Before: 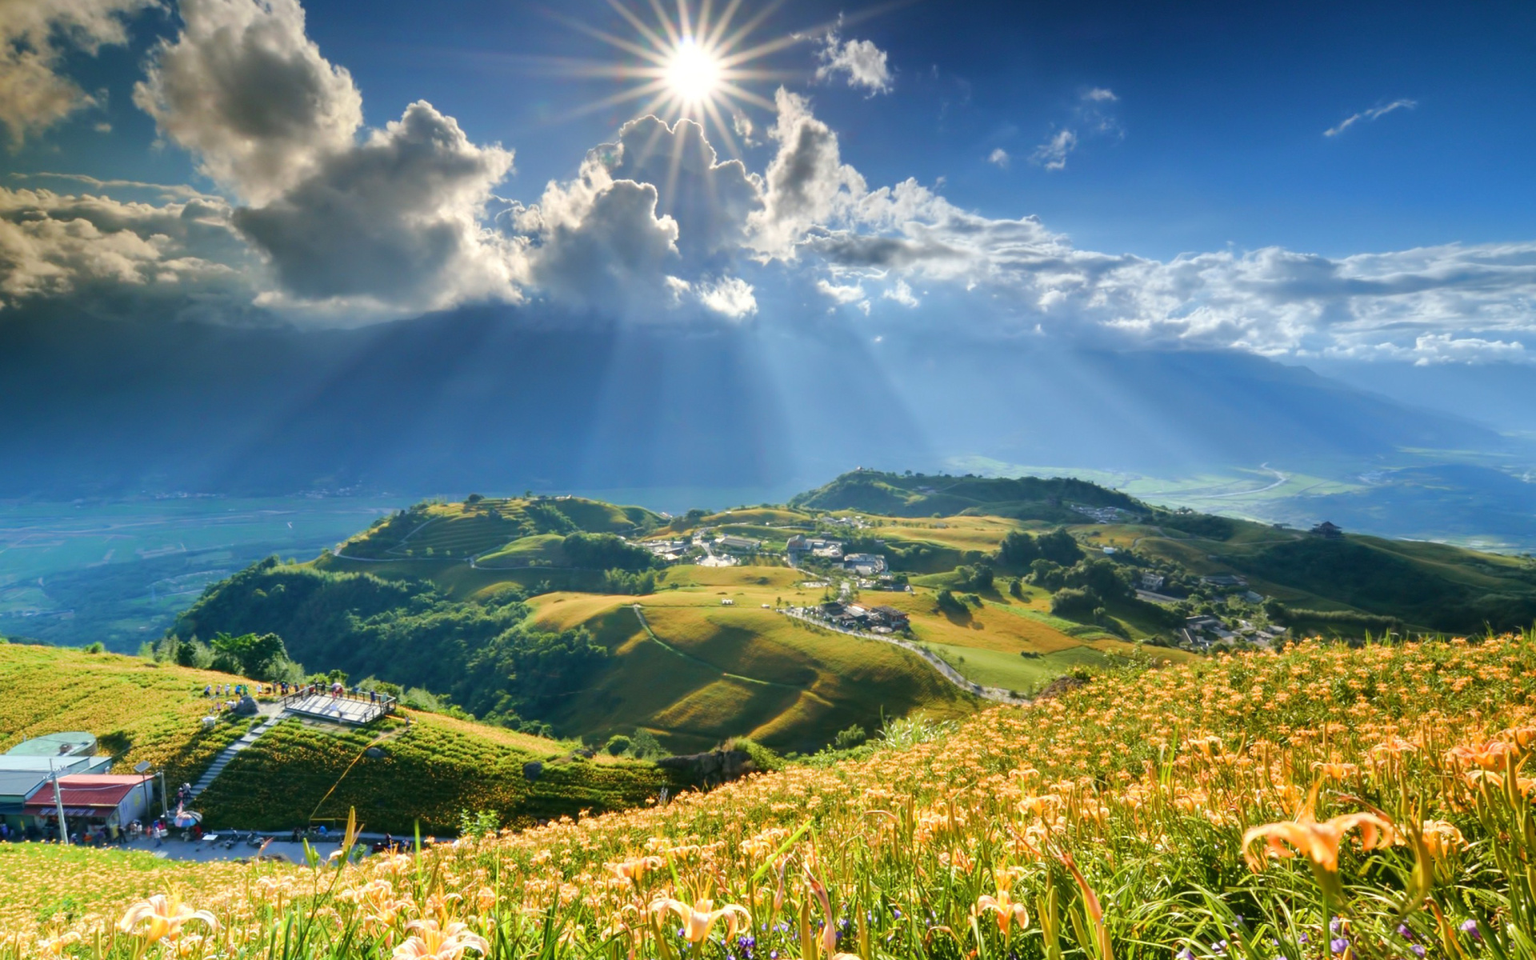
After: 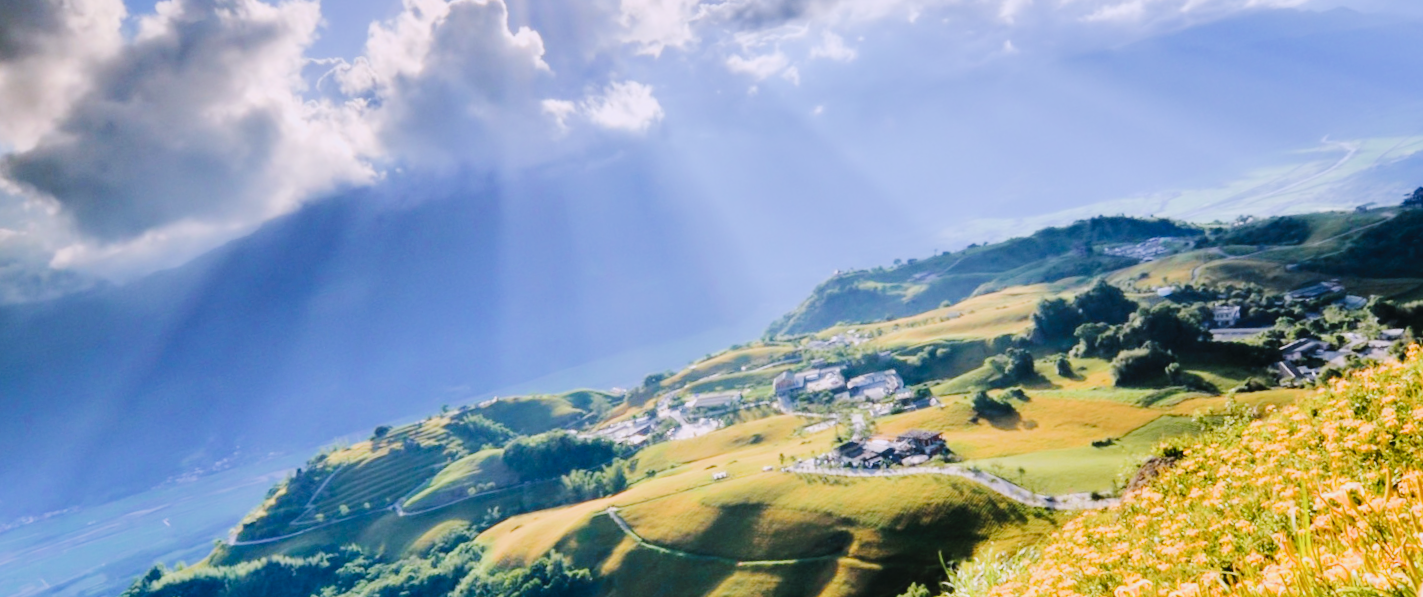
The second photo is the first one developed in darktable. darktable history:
white balance: red 1.042, blue 1.17
exposure: exposure 0.3 EV, compensate highlight preservation false
rotate and perspective: rotation -14.8°, crop left 0.1, crop right 0.903, crop top 0.25, crop bottom 0.748
filmic rgb: black relative exposure -5 EV, hardness 2.88, contrast 1.3, highlights saturation mix -10%
tone curve: curves: ch0 [(0, 0) (0.003, 0.015) (0.011, 0.021) (0.025, 0.032) (0.044, 0.046) (0.069, 0.062) (0.1, 0.08) (0.136, 0.117) (0.177, 0.165) (0.224, 0.221) (0.277, 0.298) (0.335, 0.385) (0.399, 0.469) (0.468, 0.558) (0.543, 0.637) (0.623, 0.708) (0.709, 0.771) (0.801, 0.84) (0.898, 0.907) (1, 1)], preserve colors none
crop: left 7.856%, top 11.836%, right 10.12%, bottom 15.387%
